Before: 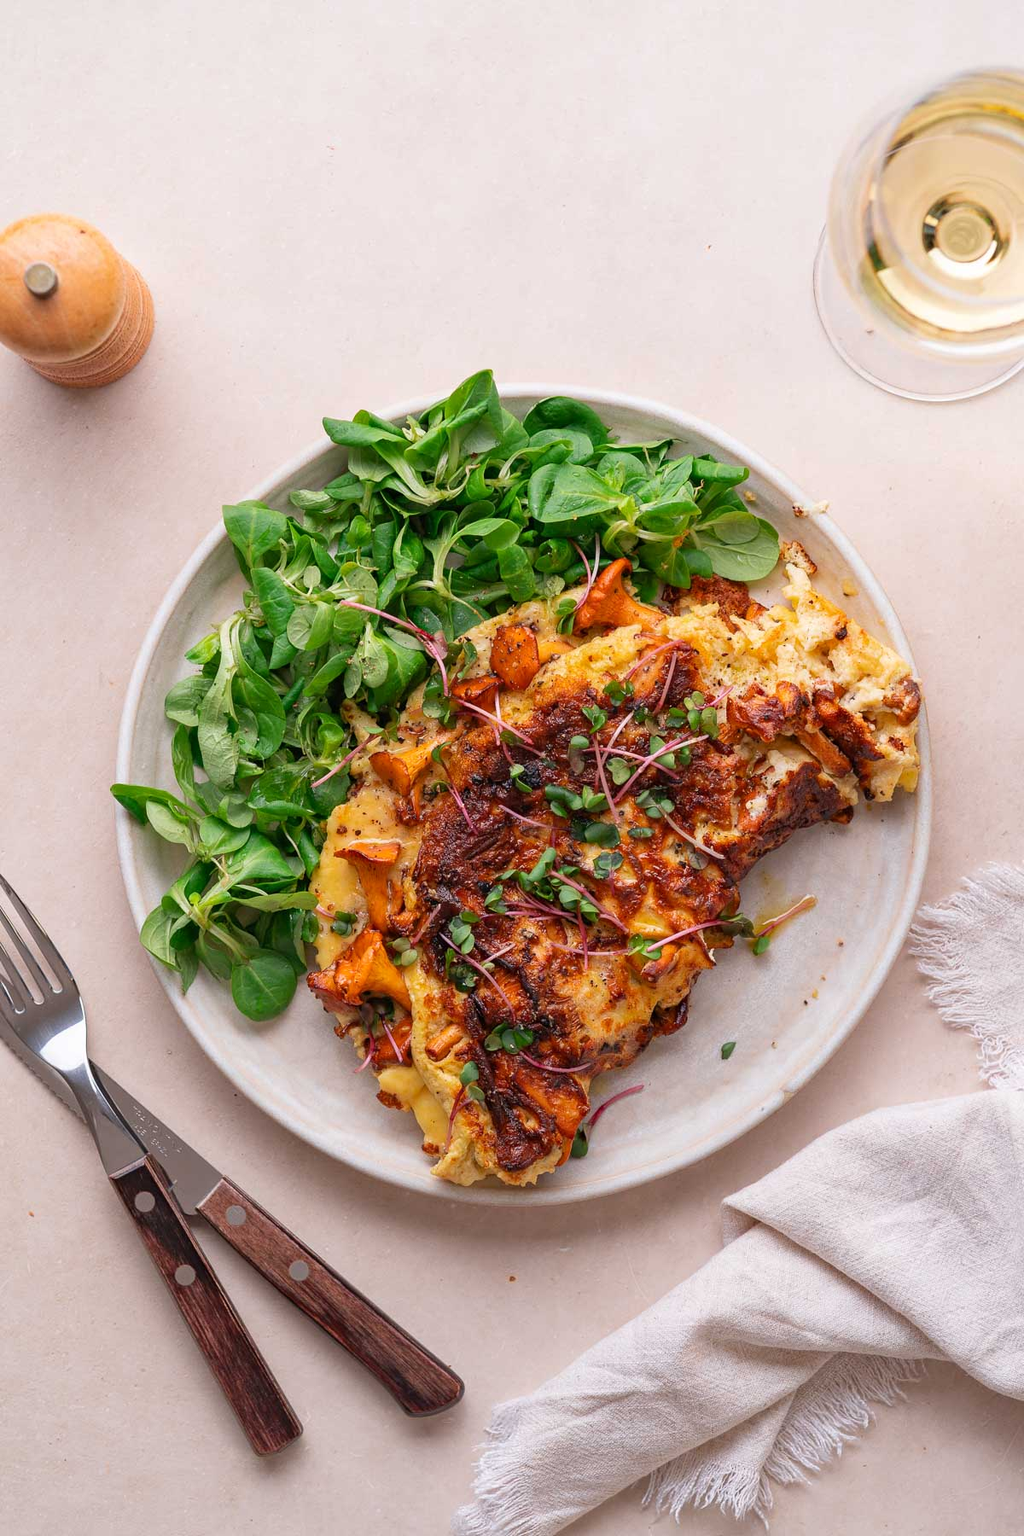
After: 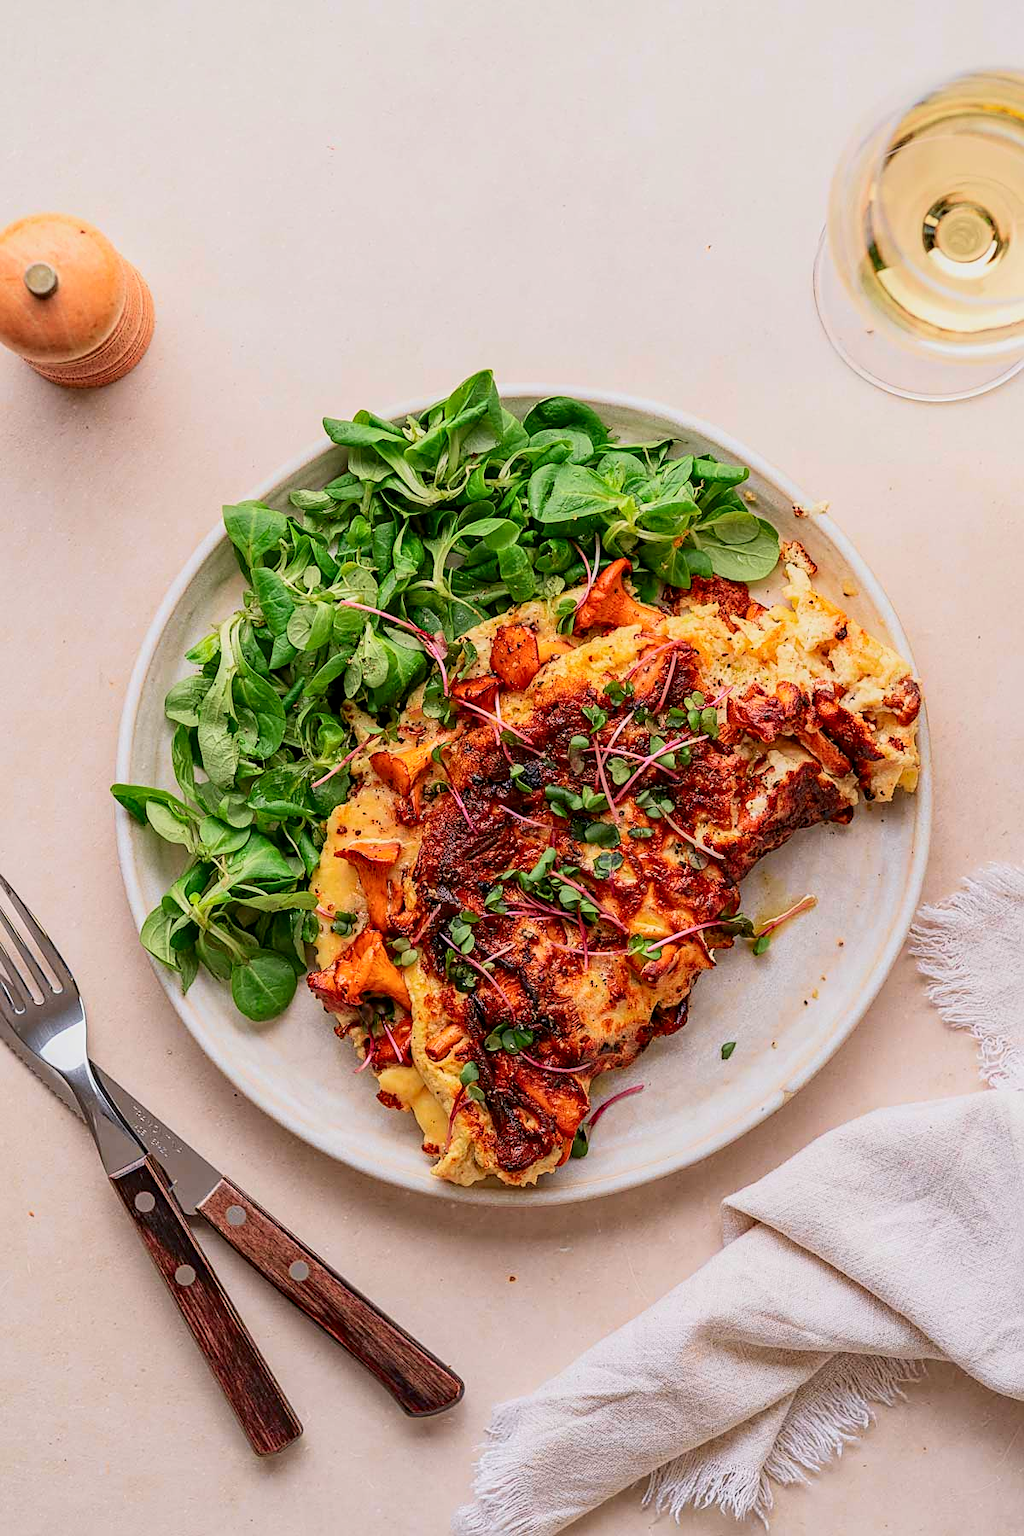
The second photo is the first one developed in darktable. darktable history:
tone curve: curves: ch0 [(0, 0) (0.091, 0.066) (0.184, 0.16) (0.491, 0.519) (0.748, 0.765) (1, 0.919)]; ch1 [(0, 0) (0.179, 0.173) (0.322, 0.32) (0.424, 0.424) (0.502, 0.5) (0.56, 0.575) (0.631, 0.675) (0.777, 0.806) (1, 1)]; ch2 [(0, 0) (0.434, 0.447) (0.497, 0.498) (0.539, 0.566) (0.676, 0.691) (1, 1)], color space Lab, independent channels, preserve colors none
sharpen: on, module defaults
local contrast: on, module defaults
